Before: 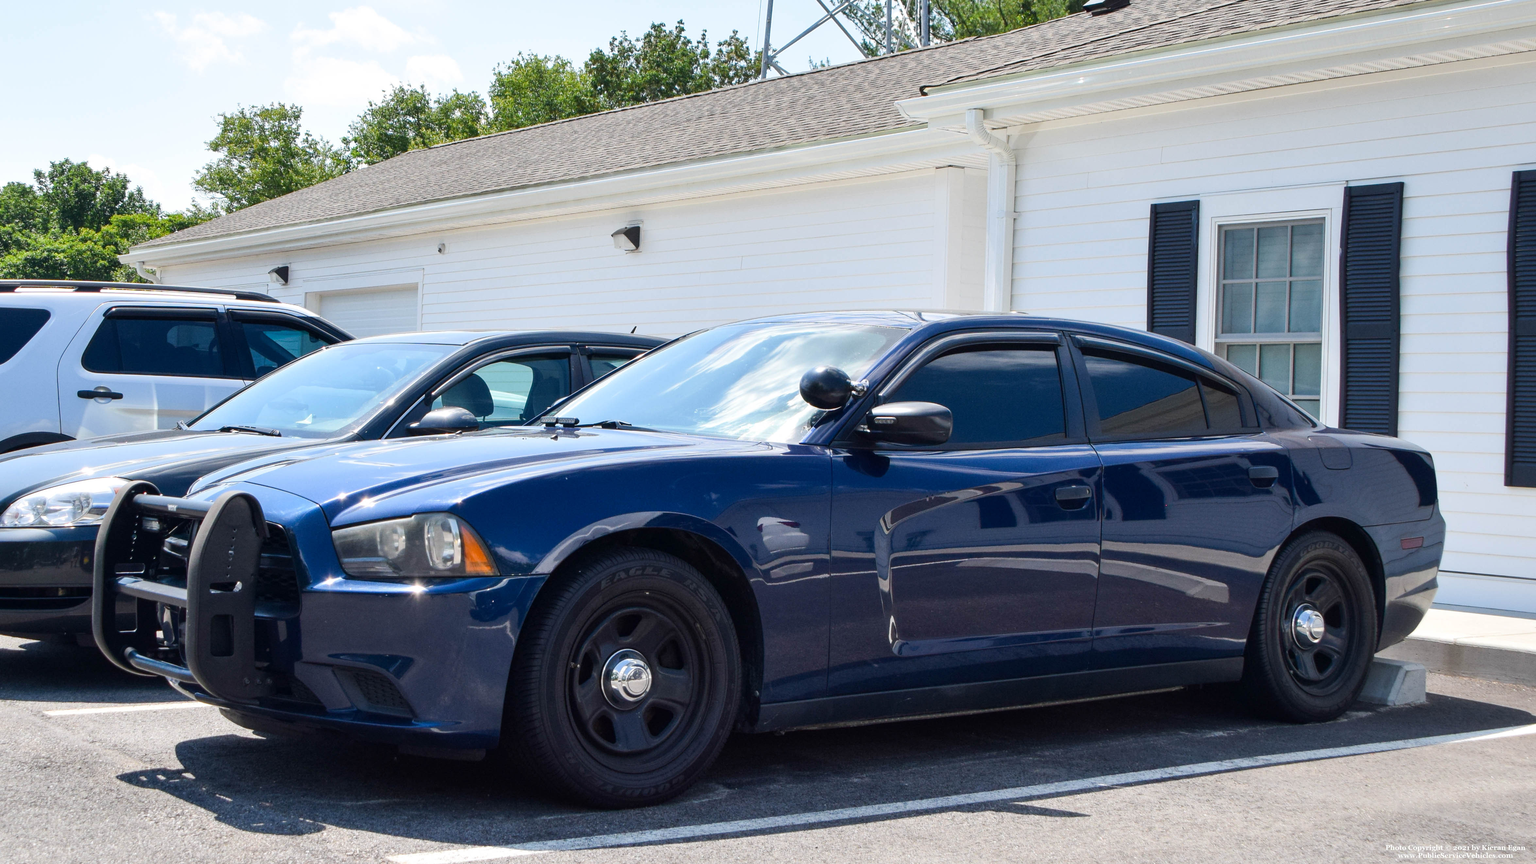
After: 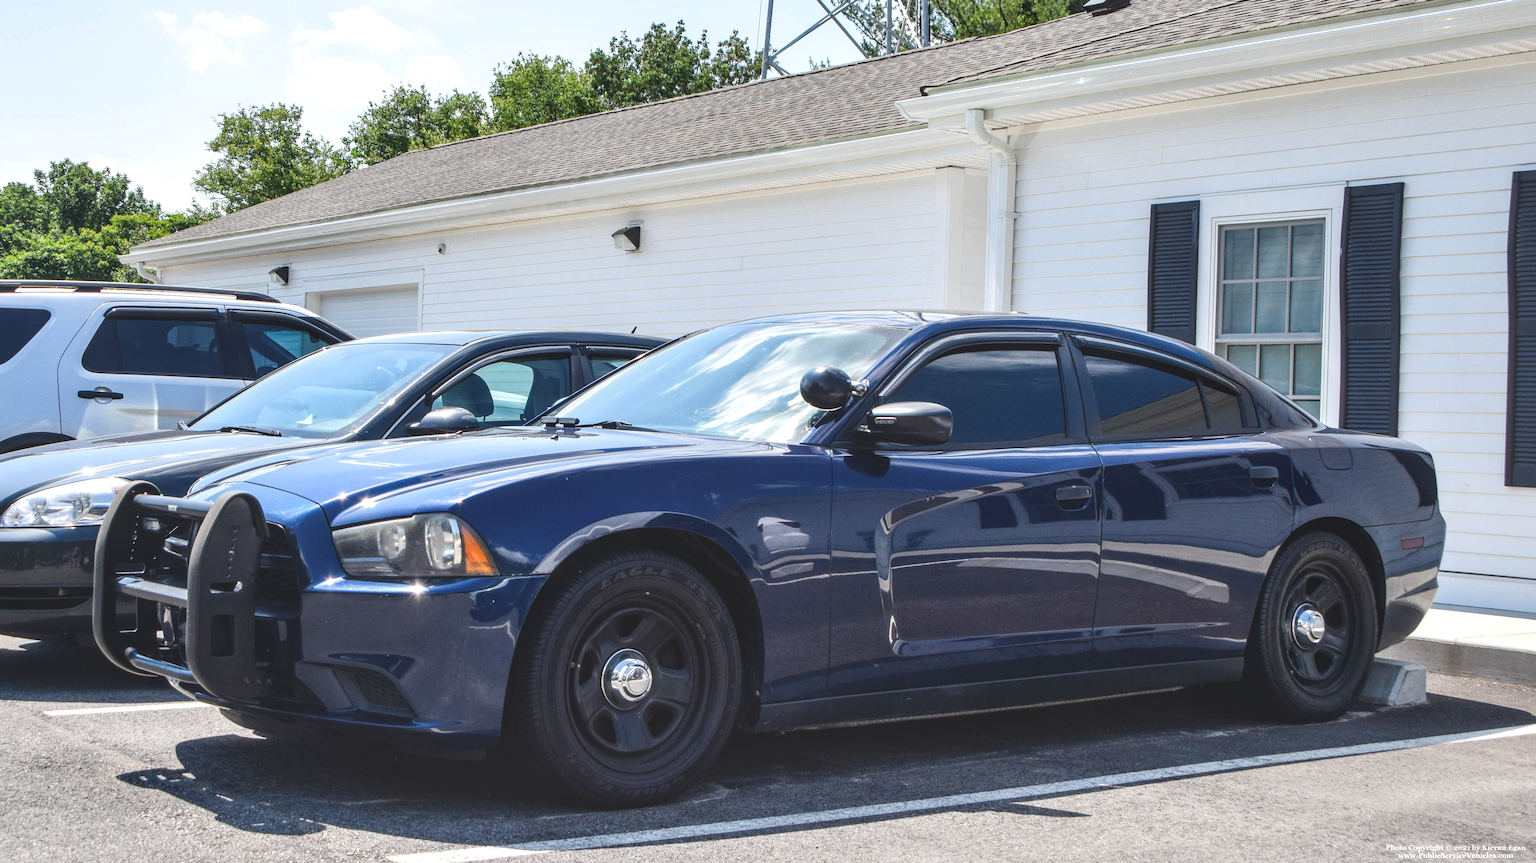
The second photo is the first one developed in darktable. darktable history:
exposure: black level correction -0.015, compensate highlight preservation false
local contrast: highlights 63%, detail 143%, midtone range 0.432
